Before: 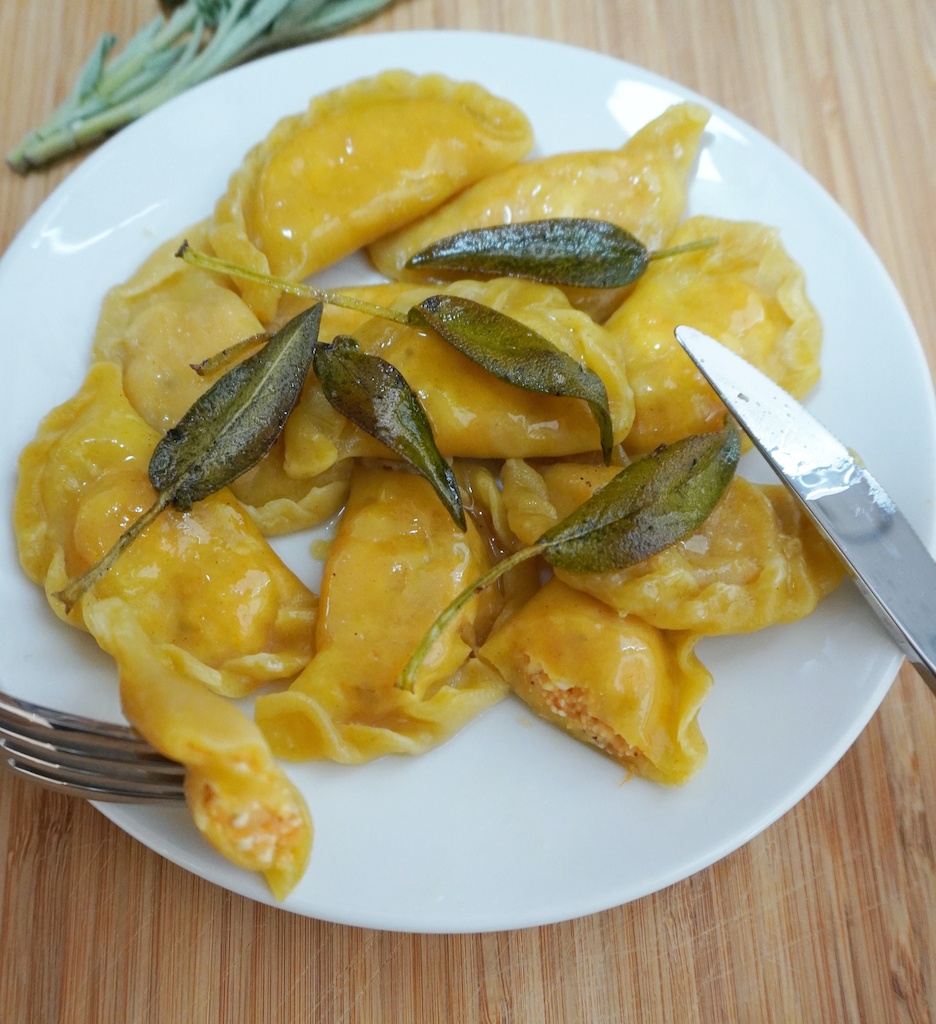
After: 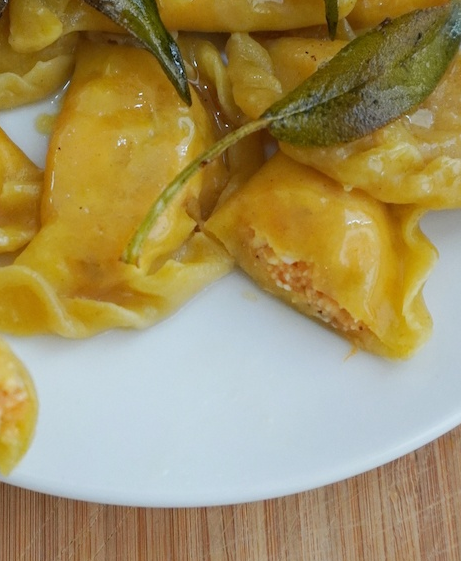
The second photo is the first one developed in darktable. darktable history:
crop: left 29.472%, top 41.68%, right 21.216%, bottom 3.472%
